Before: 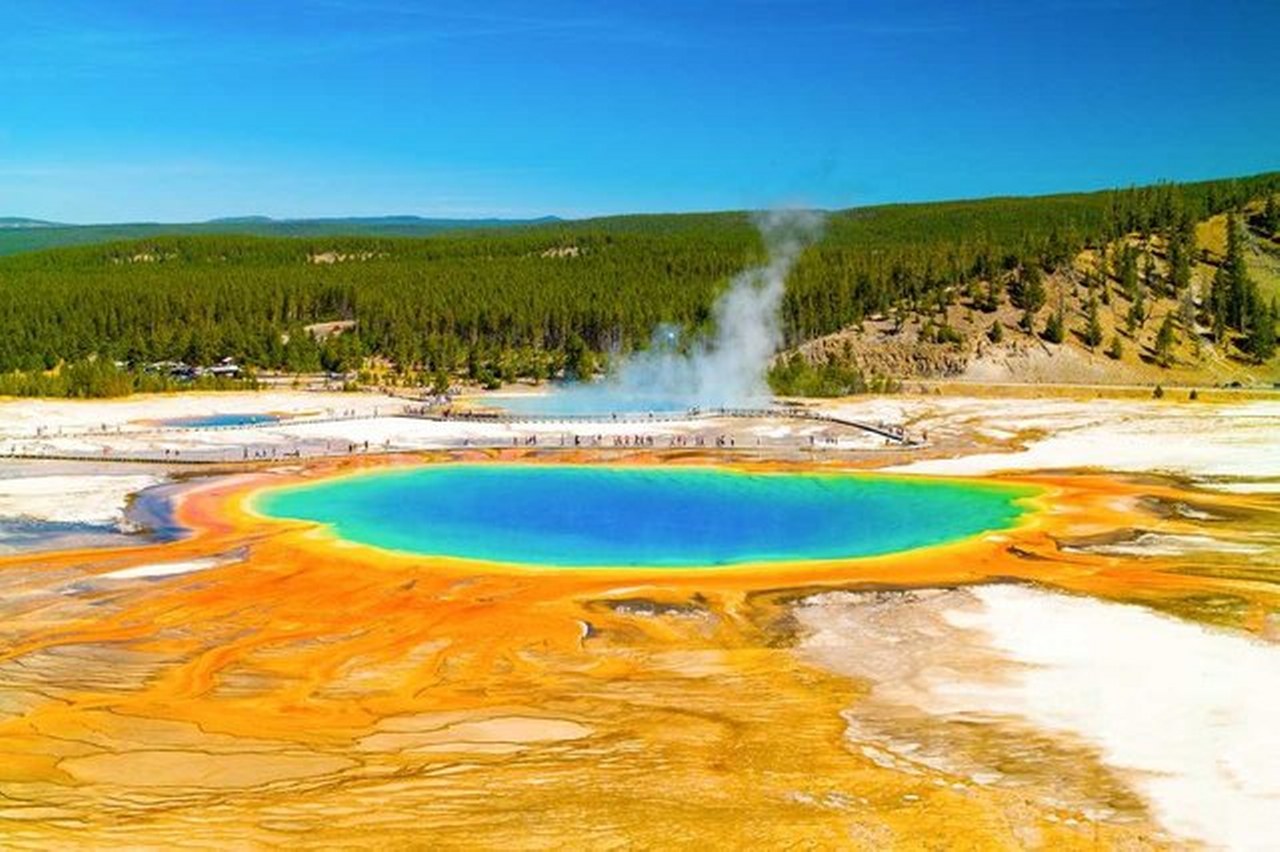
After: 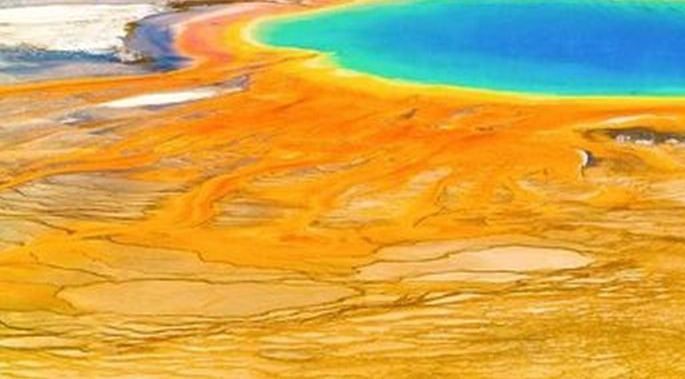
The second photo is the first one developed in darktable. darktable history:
crop and rotate: top 55.295%, right 46.408%, bottom 0.131%
tone equalizer: edges refinement/feathering 500, mask exposure compensation -1.57 EV, preserve details guided filter
